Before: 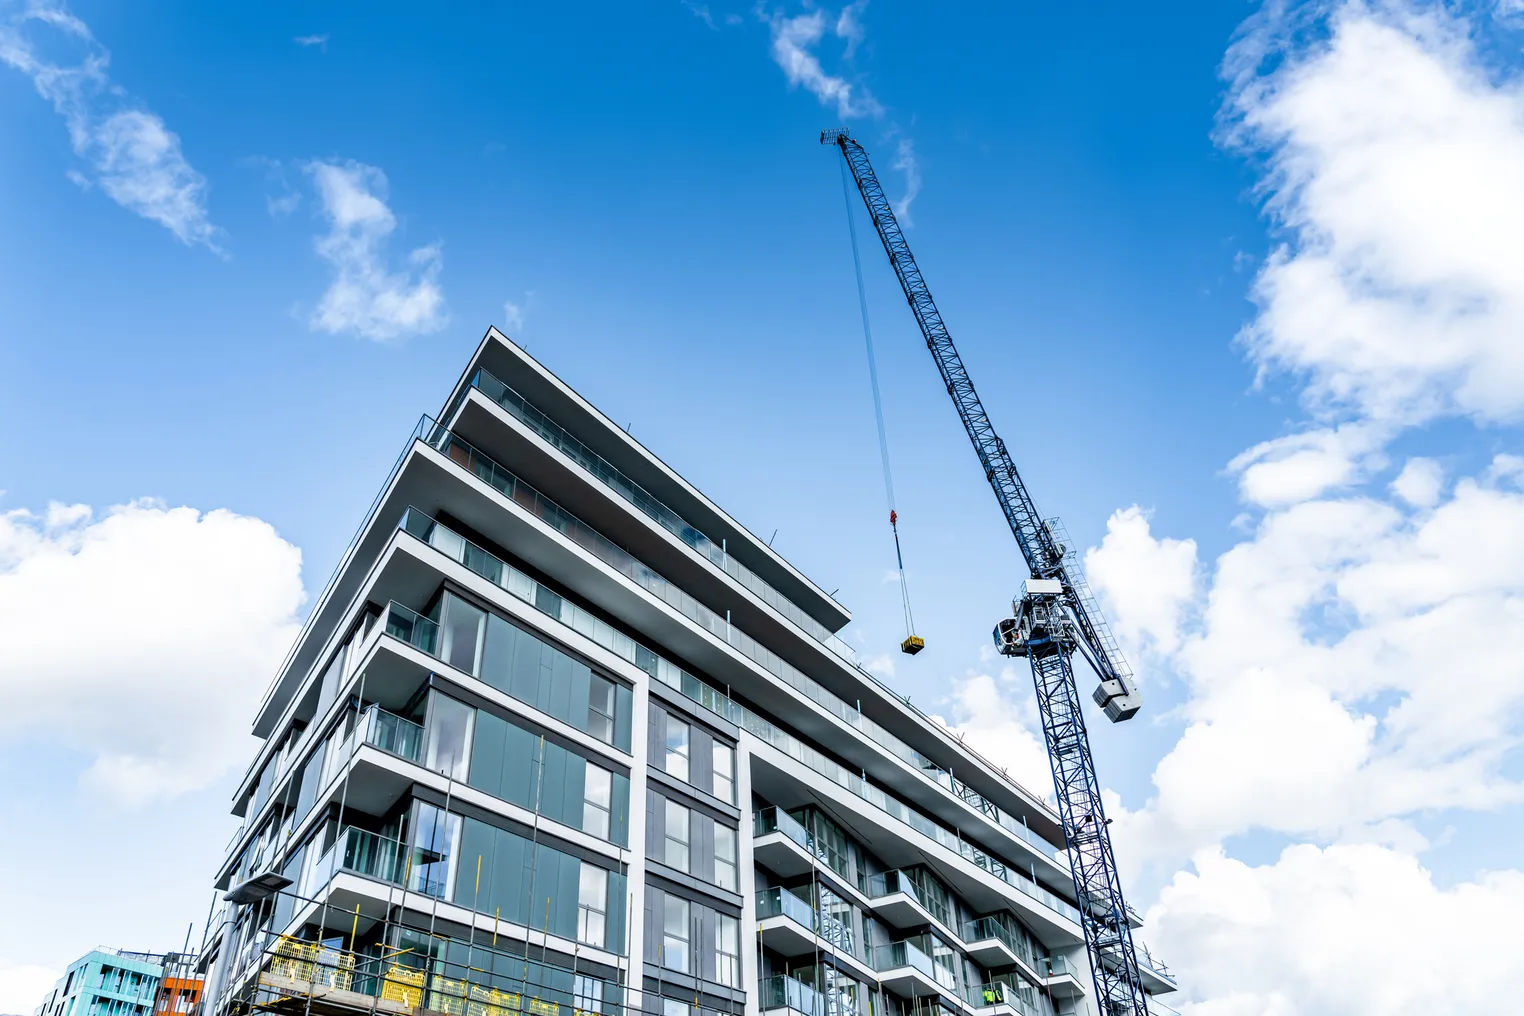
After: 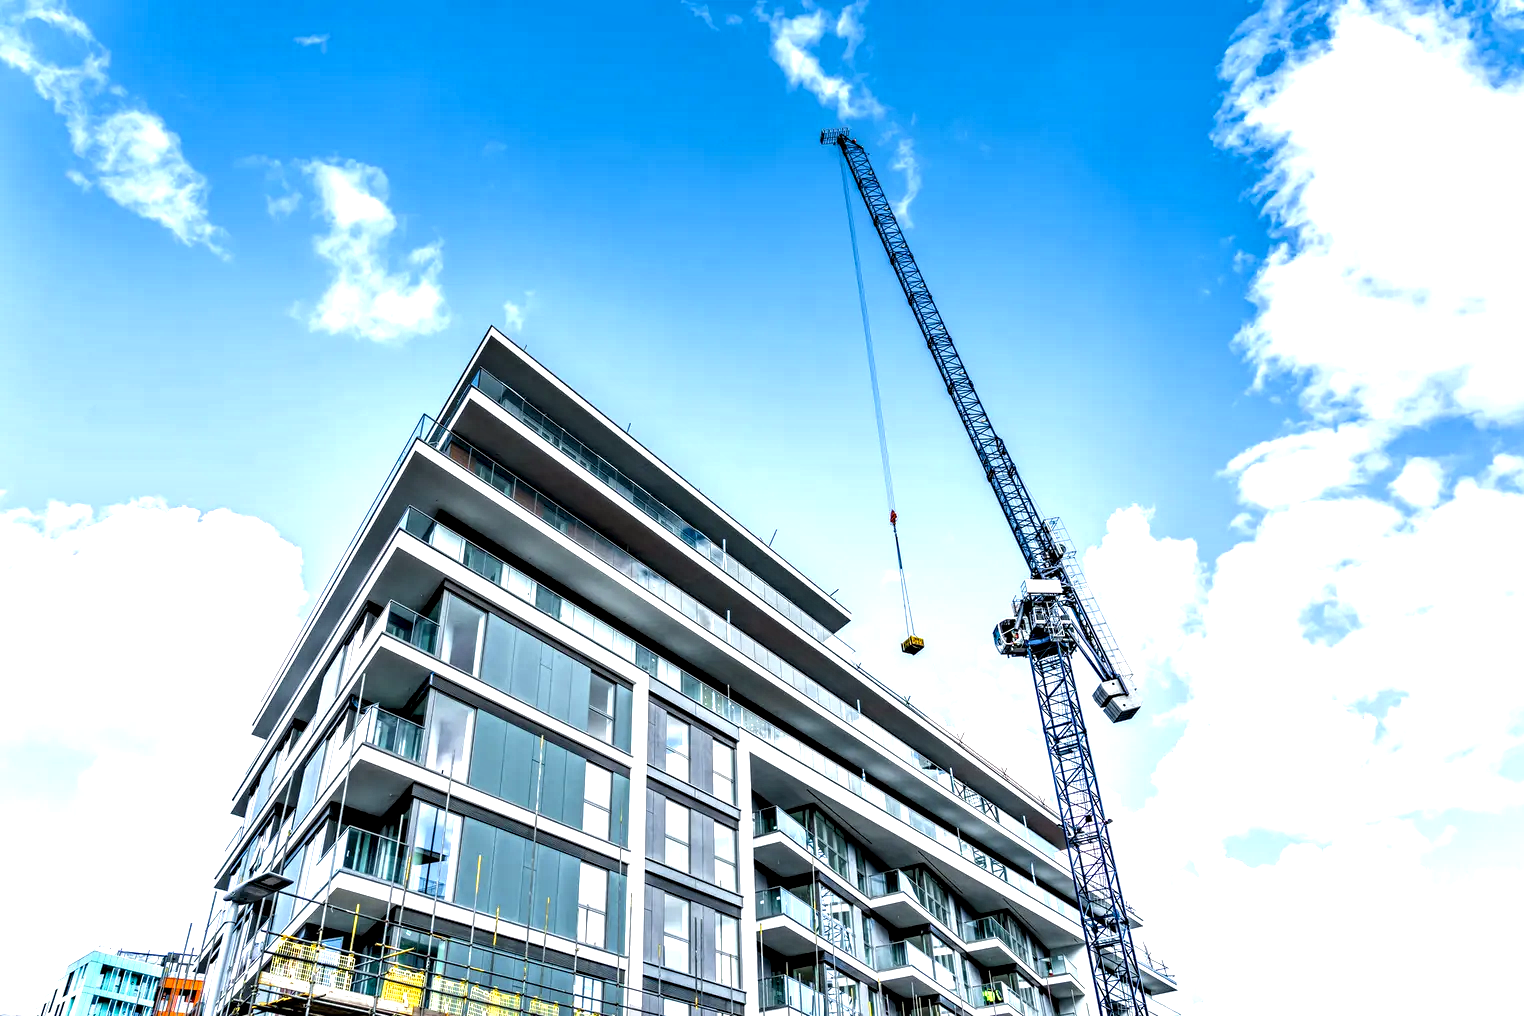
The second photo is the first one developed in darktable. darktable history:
exposure: black level correction 0, exposure 0.691 EV, compensate highlight preservation false
local contrast: detail 140%
contrast equalizer: y [[0.6 ×6], [0.55 ×6], [0 ×6], [0 ×6], [0 ×6]], mix 0.6
